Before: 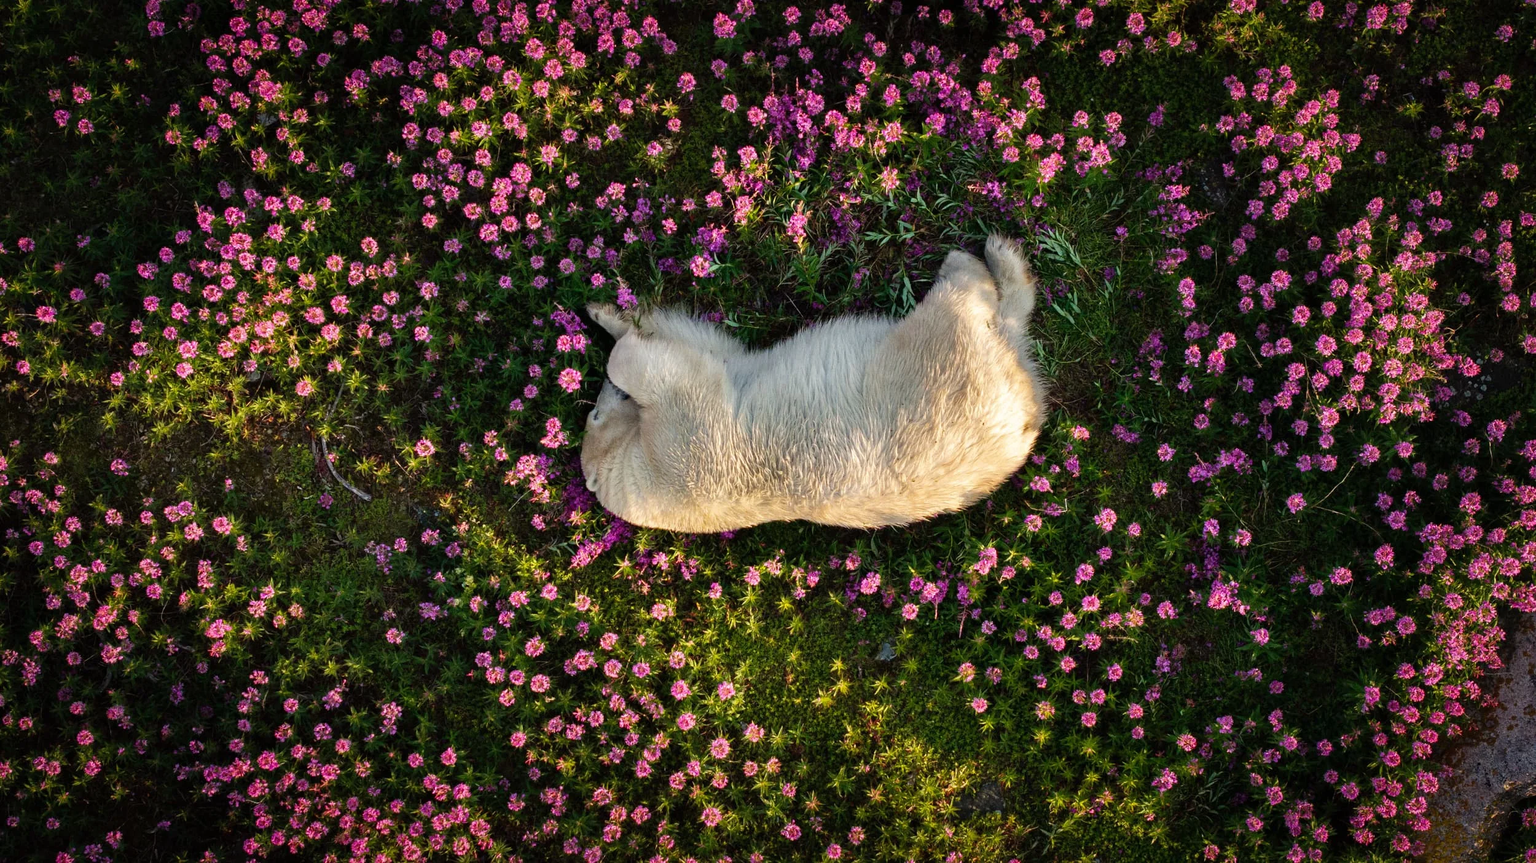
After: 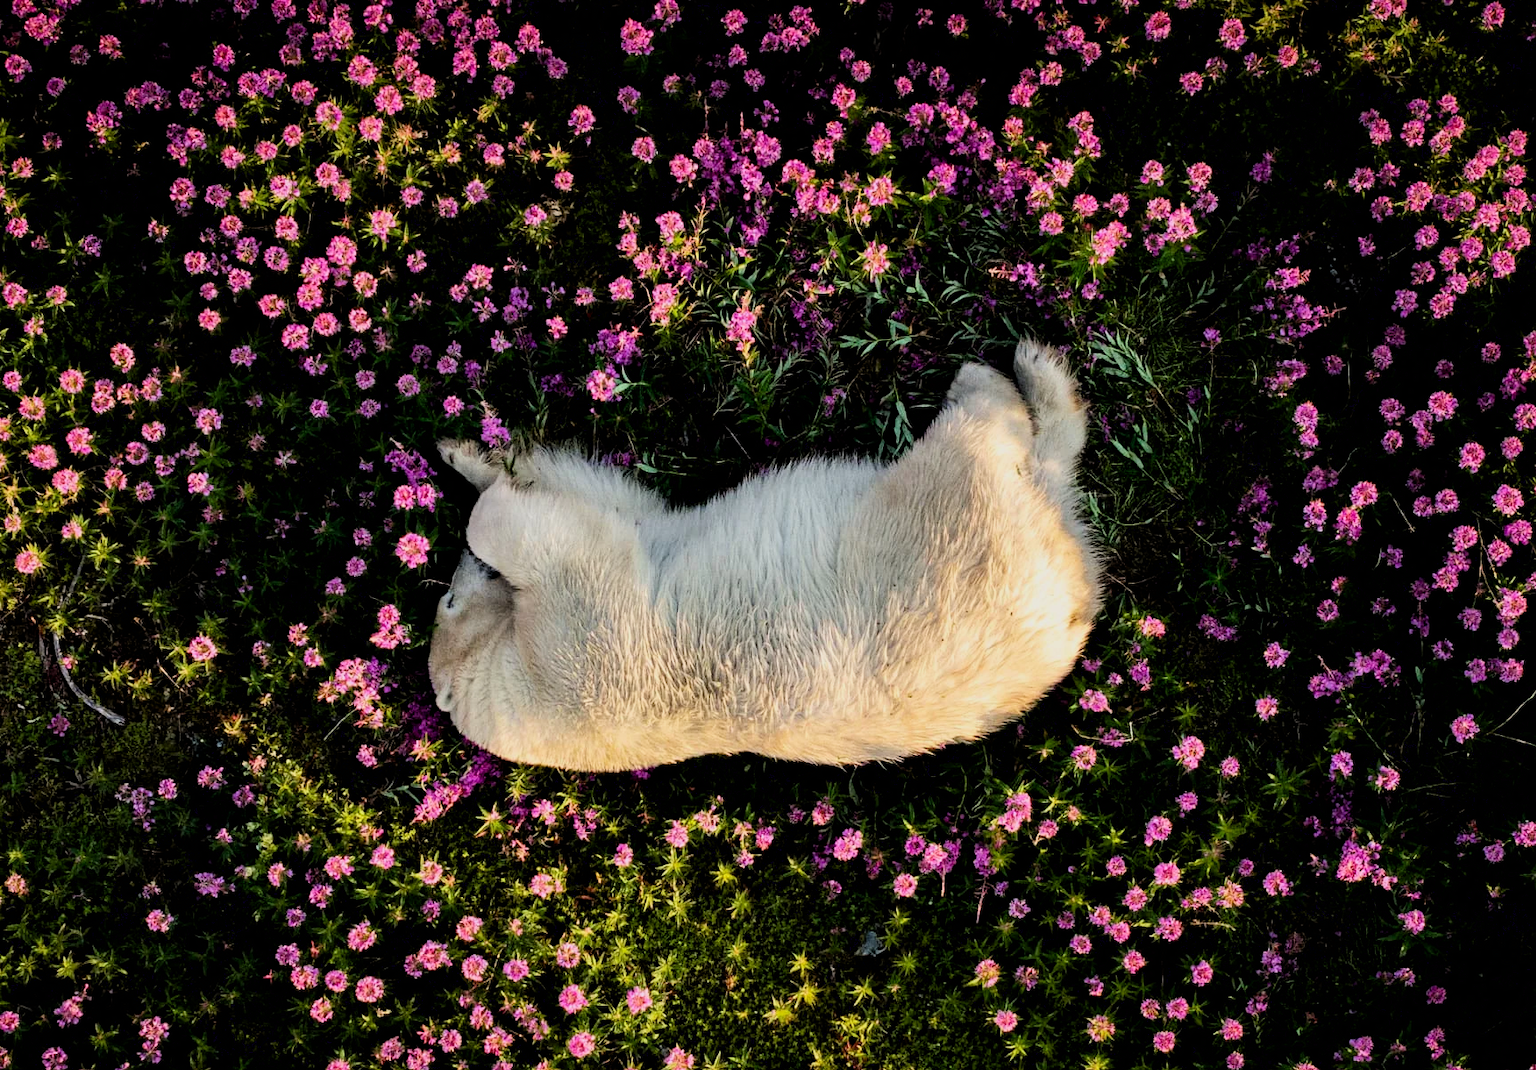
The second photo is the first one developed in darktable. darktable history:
filmic rgb: black relative exposure -7.49 EV, white relative exposure 5 EV, hardness 3.33, contrast 1.297, color science v6 (2022)
exposure: black level correction 0.007, exposure 0.158 EV, compensate exposure bias true, compensate highlight preservation false
crop: left 18.582%, right 12.375%, bottom 14.251%
